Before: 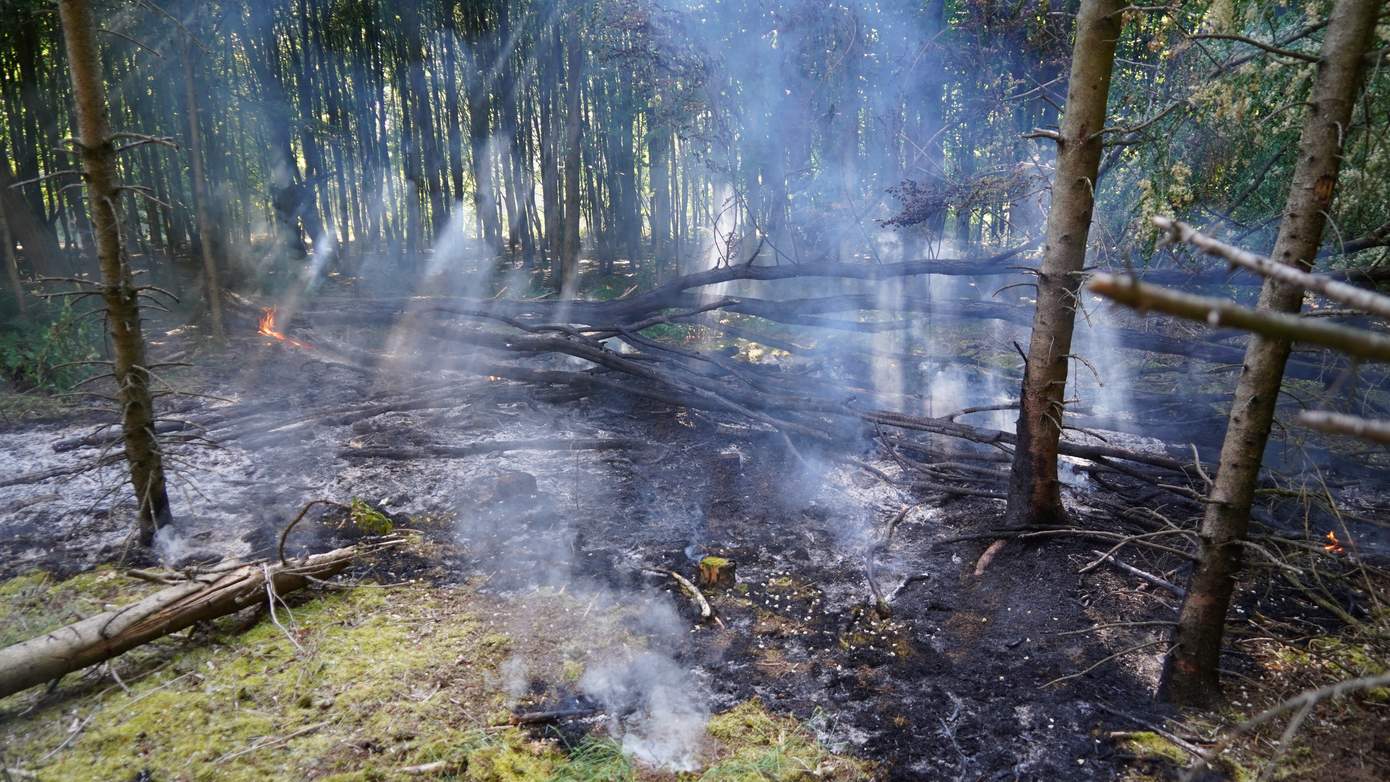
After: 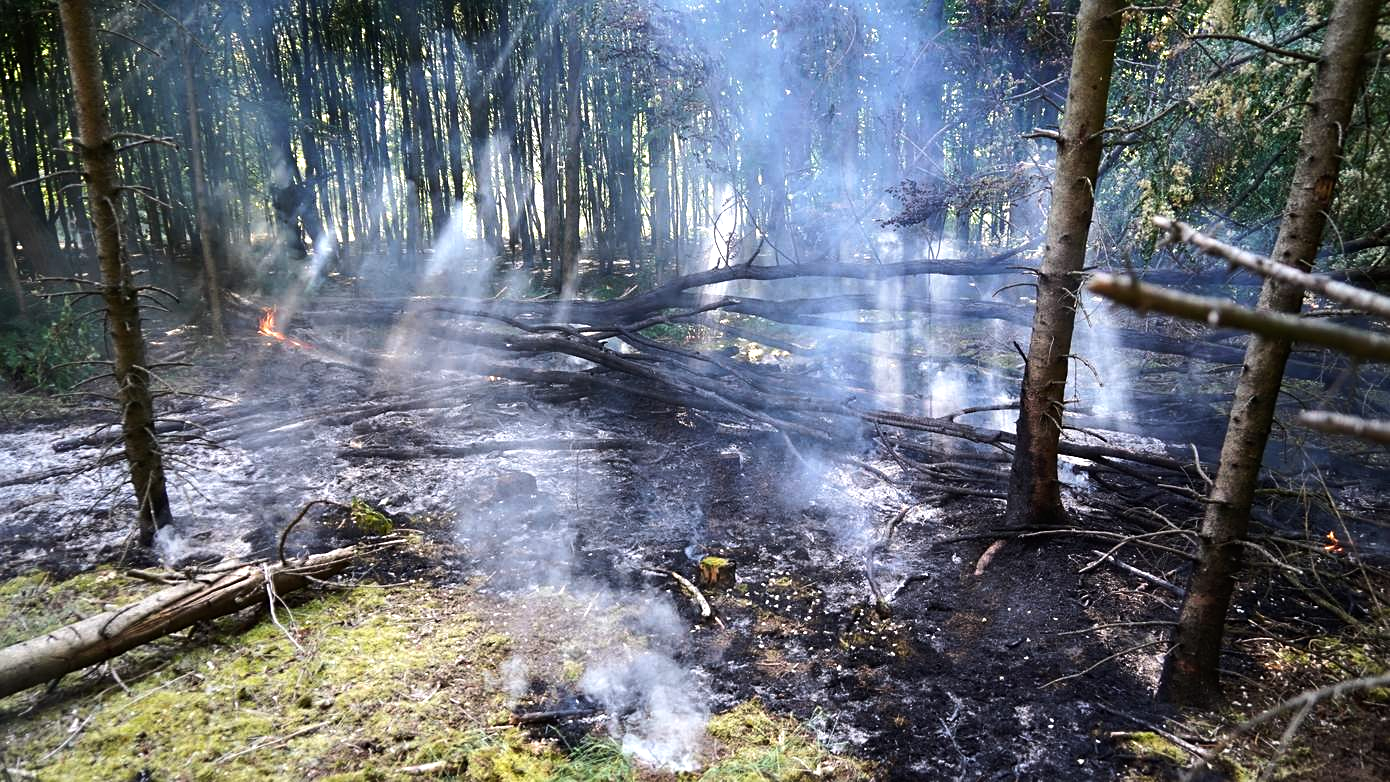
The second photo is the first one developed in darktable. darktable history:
sharpen: amount 0.2
tone equalizer: -8 EV -0.75 EV, -7 EV -0.7 EV, -6 EV -0.6 EV, -5 EV -0.4 EV, -3 EV 0.4 EV, -2 EV 0.6 EV, -1 EV 0.7 EV, +0 EV 0.75 EV, edges refinement/feathering 500, mask exposure compensation -1.57 EV, preserve details no
